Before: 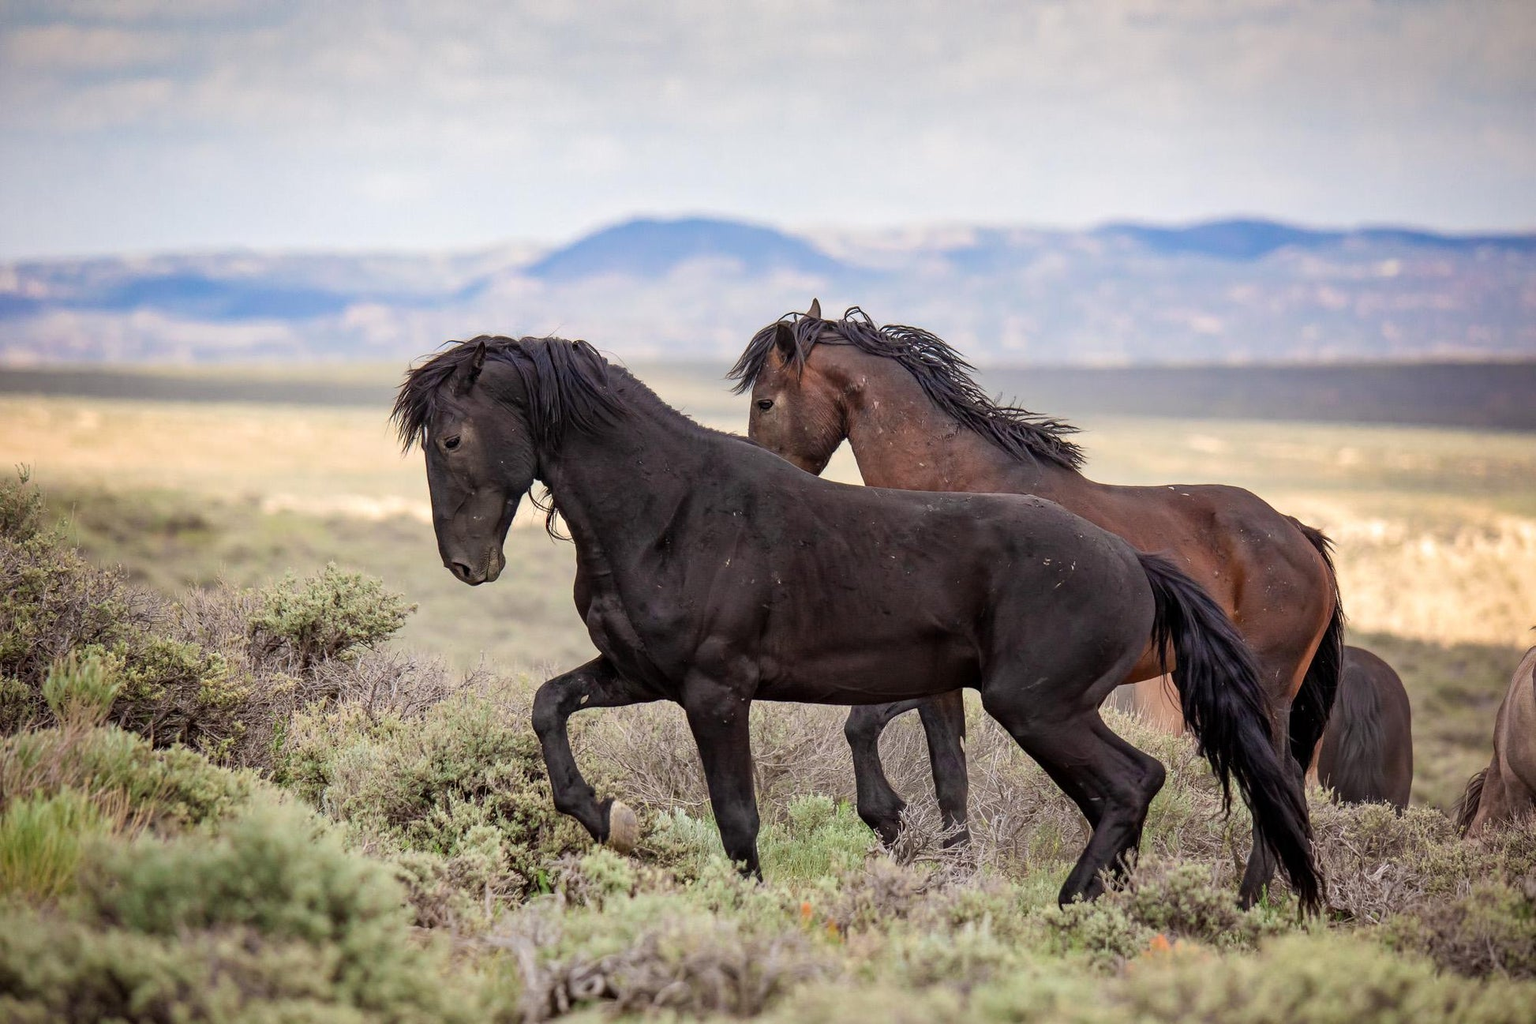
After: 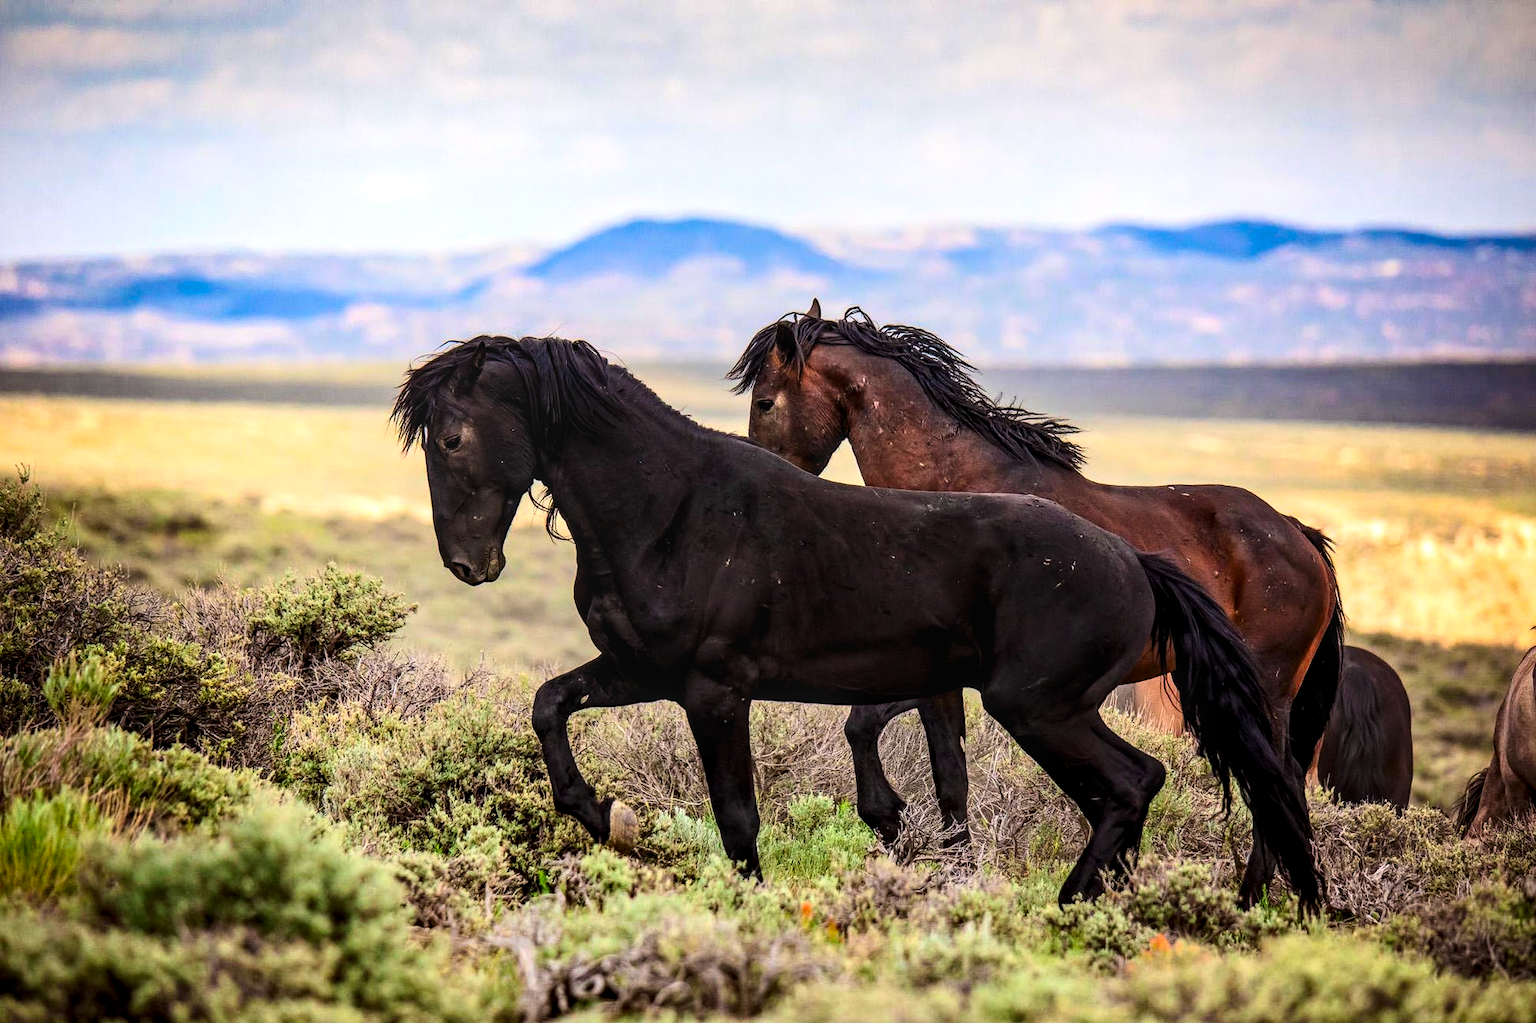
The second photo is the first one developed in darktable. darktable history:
levels: levels [0.029, 0.545, 0.971]
local contrast: detail 130%
contrast brightness saturation: contrast 0.256, brightness 0.012, saturation 0.856
